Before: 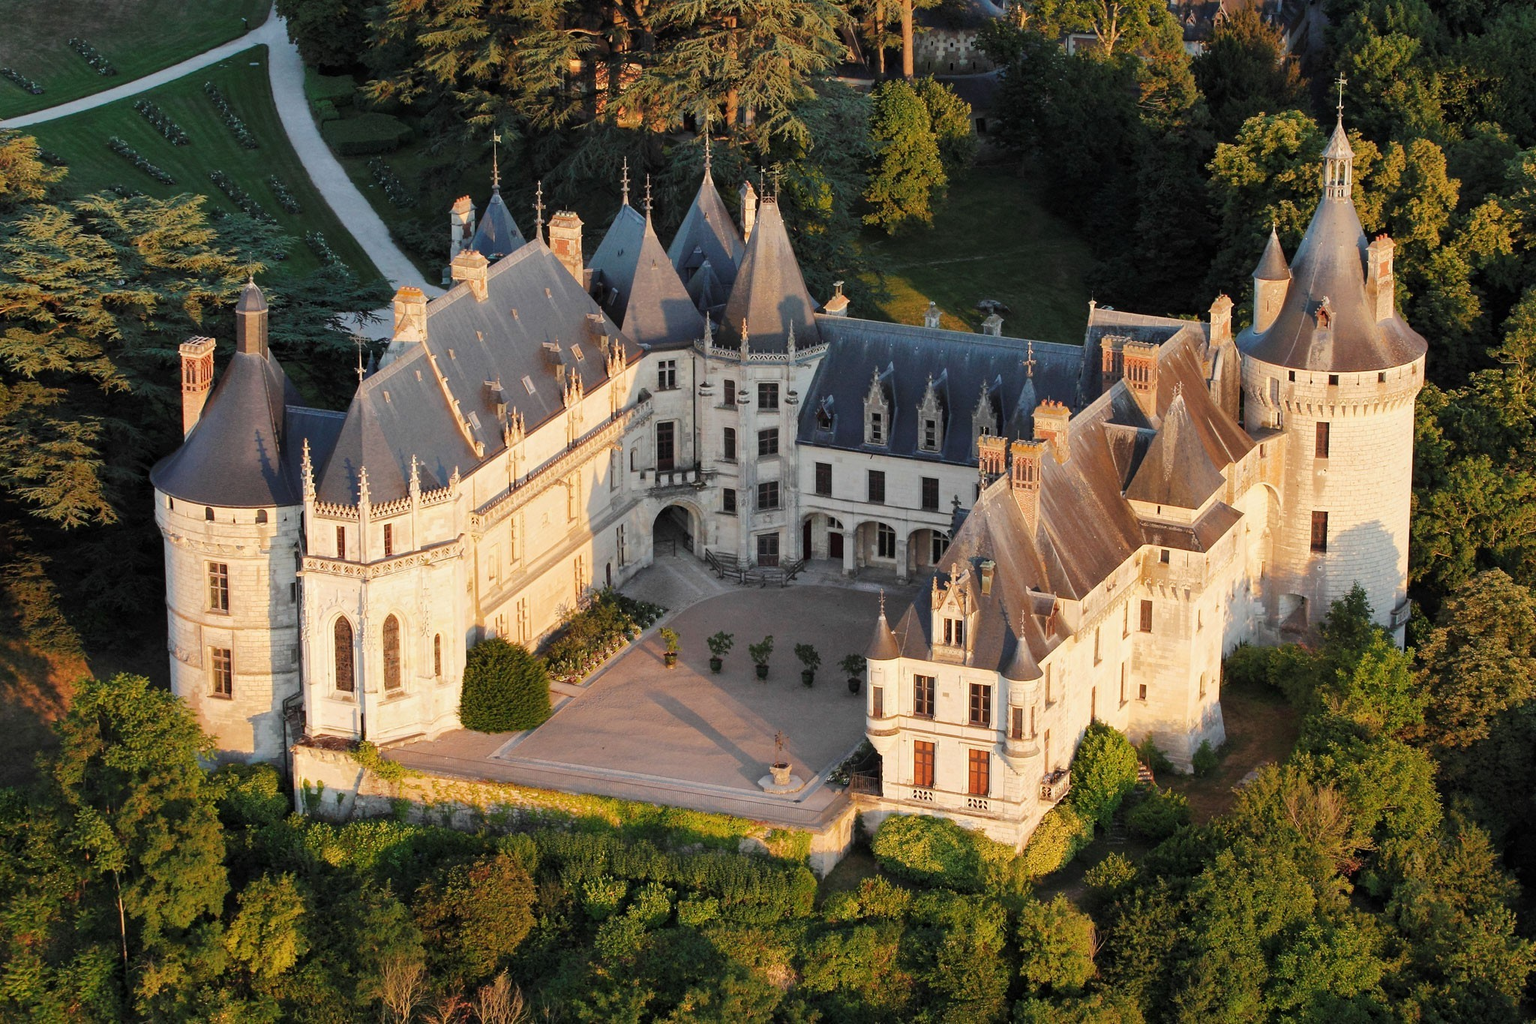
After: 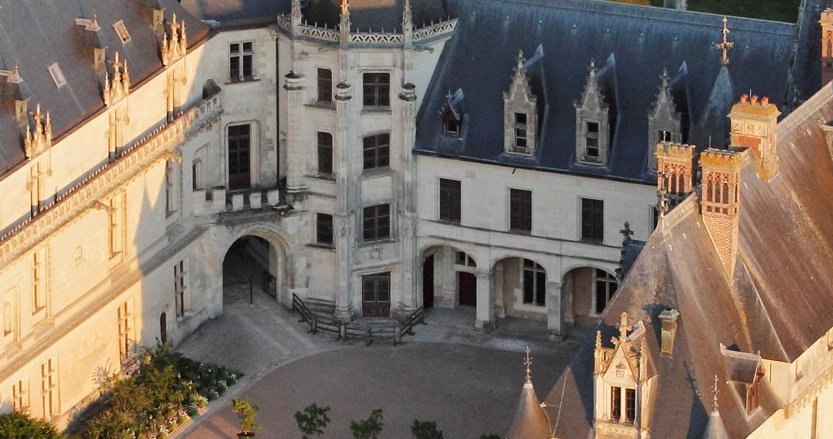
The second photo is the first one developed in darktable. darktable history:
crop: left 31.683%, top 32.128%, right 27.597%, bottom 35.707%
local contrast: mode bilateral grid, contrast 15, coarseness 36, detail 104%, midtone range 0.2
